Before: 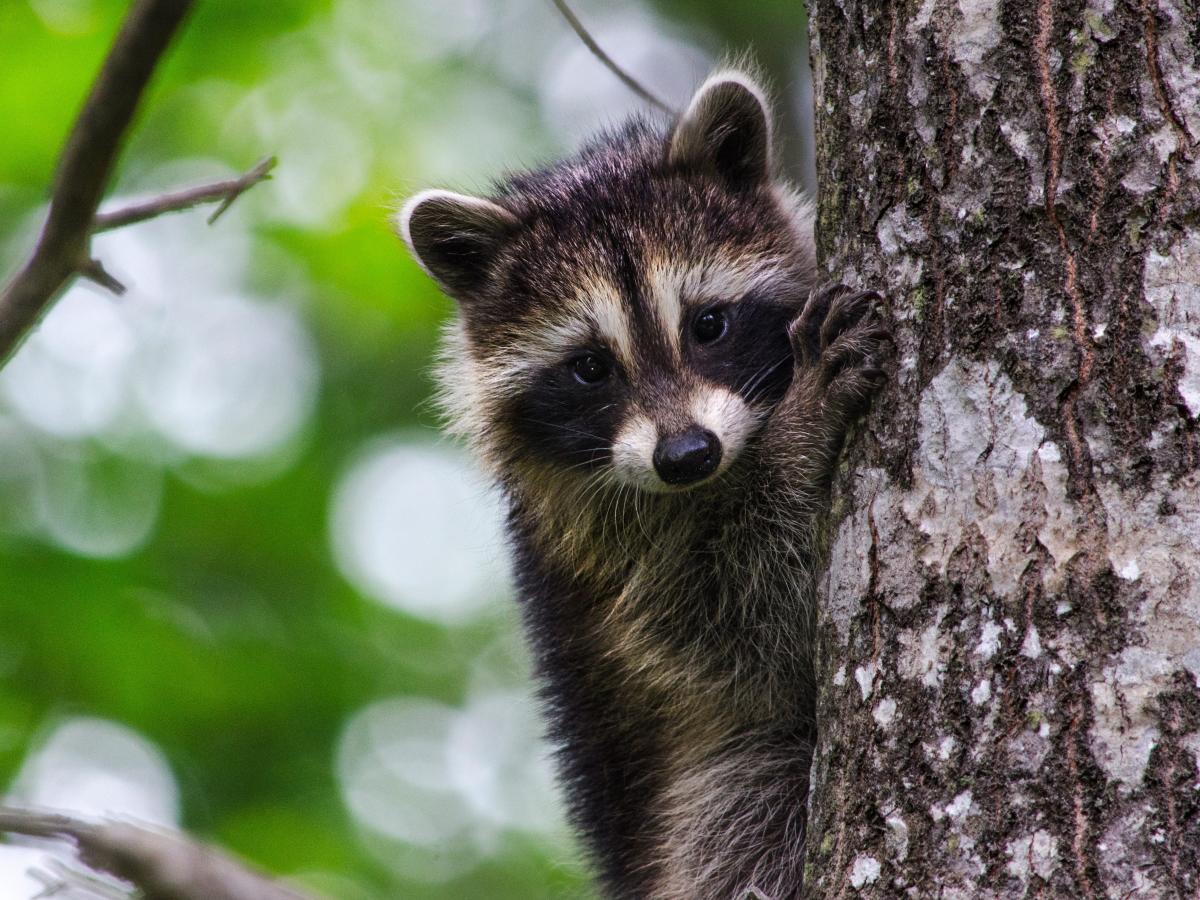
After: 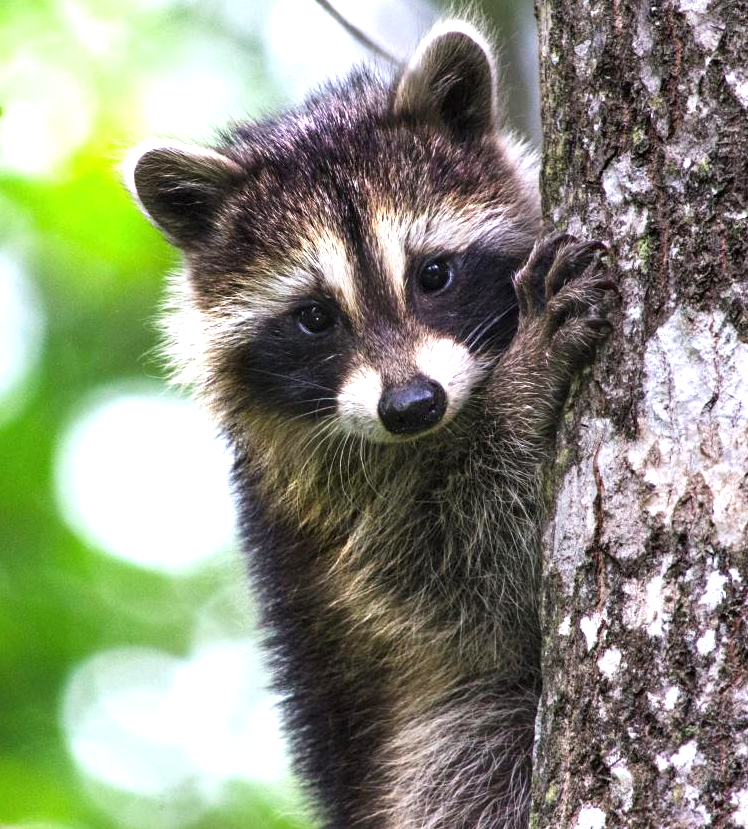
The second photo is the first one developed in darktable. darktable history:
white balance: red 0.982, blue 1.018
exposure: exposure 1.16 EV, compensate exposure bias true, compensate highlight preservation false
crop and rotate: left 22.918%, top 5.629%, right 14.711%, bottom 2.247%
